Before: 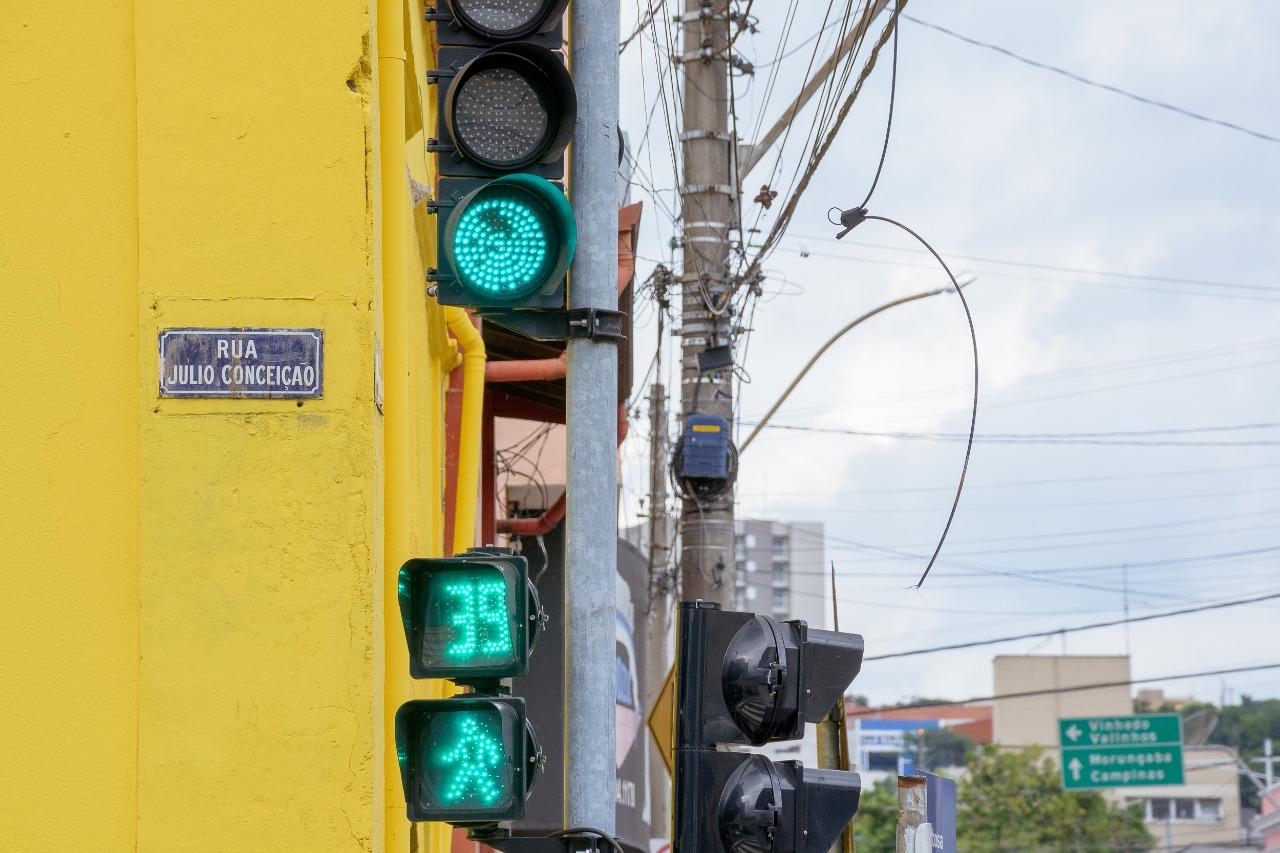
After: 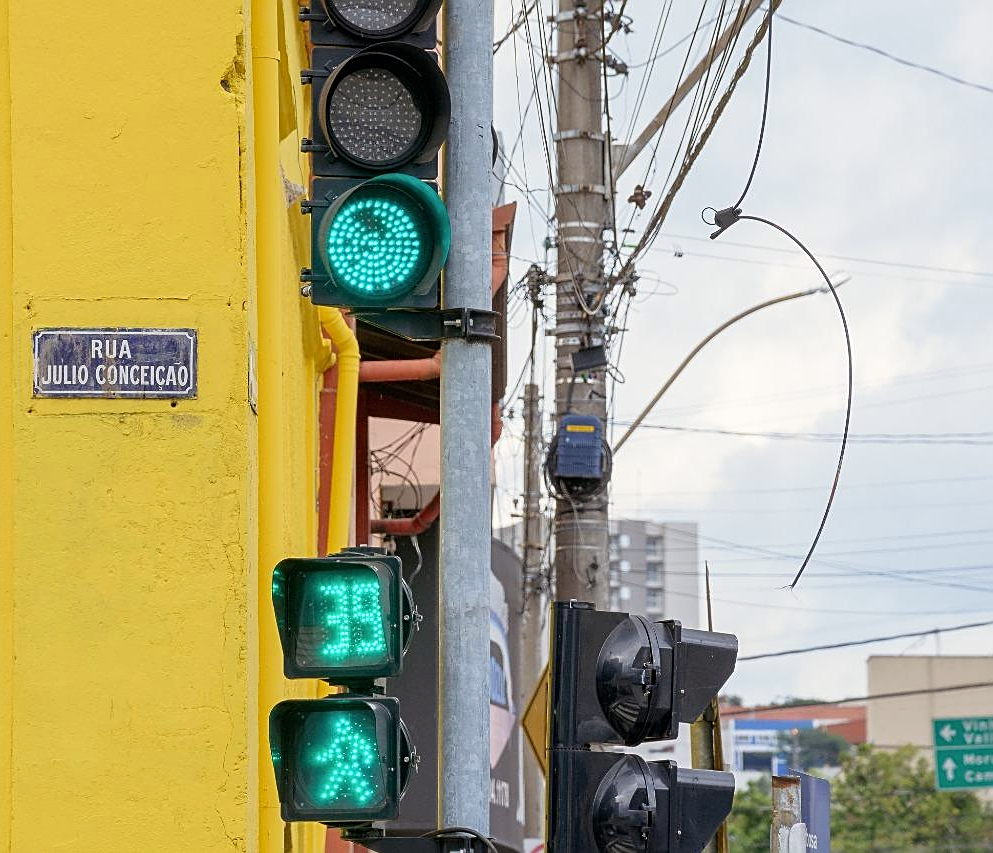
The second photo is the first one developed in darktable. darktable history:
sharpen: on, module defaults
color calibration: x 0.34, y 0.355, temperature 5174.99 K
crop: left 9.855%, right 12.545%
